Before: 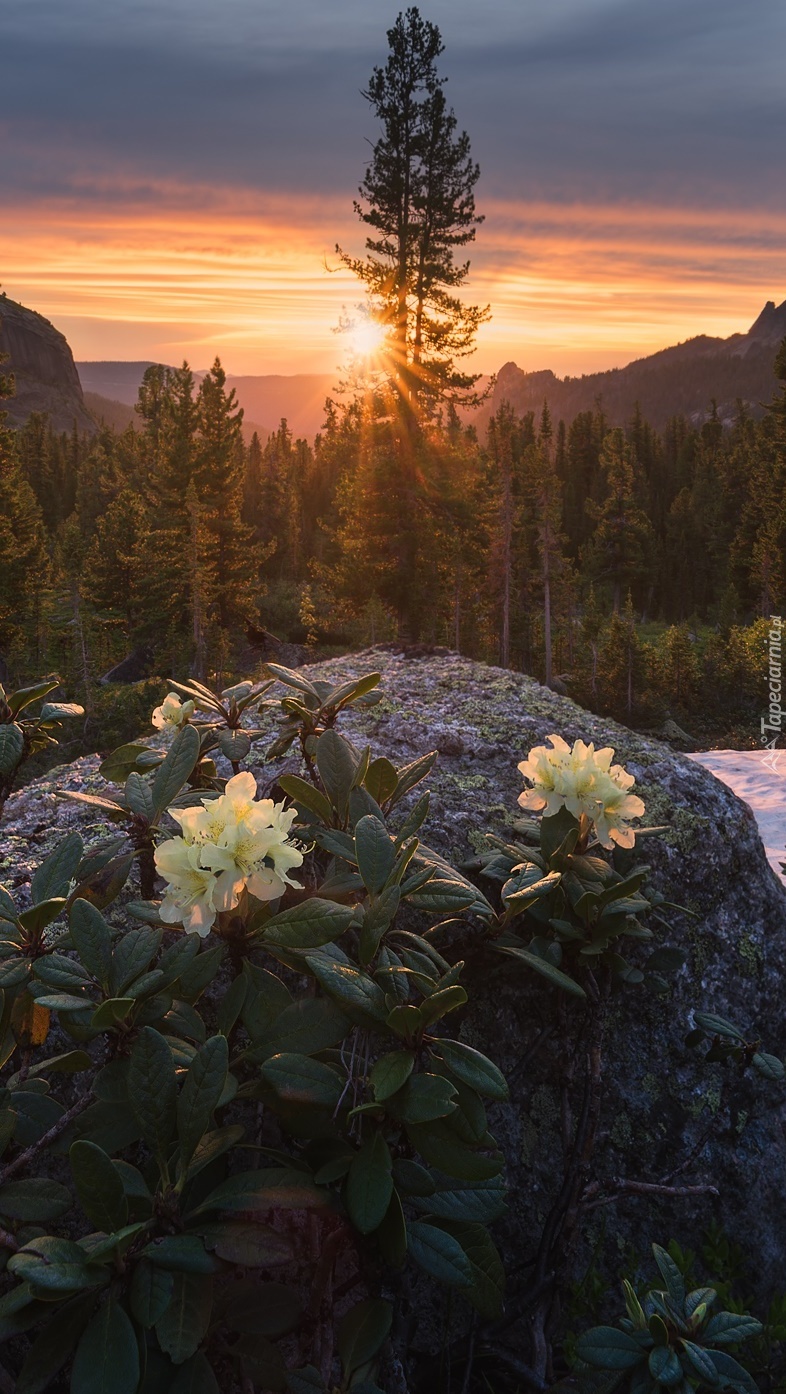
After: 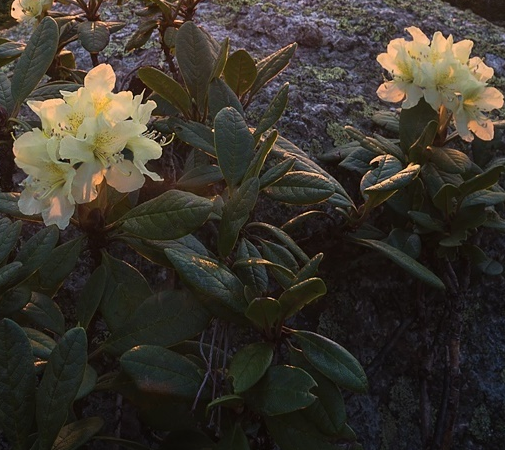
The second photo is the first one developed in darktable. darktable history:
crop: left 17.995%, top 50.825%, right 17.637%, bottom 16.831%
